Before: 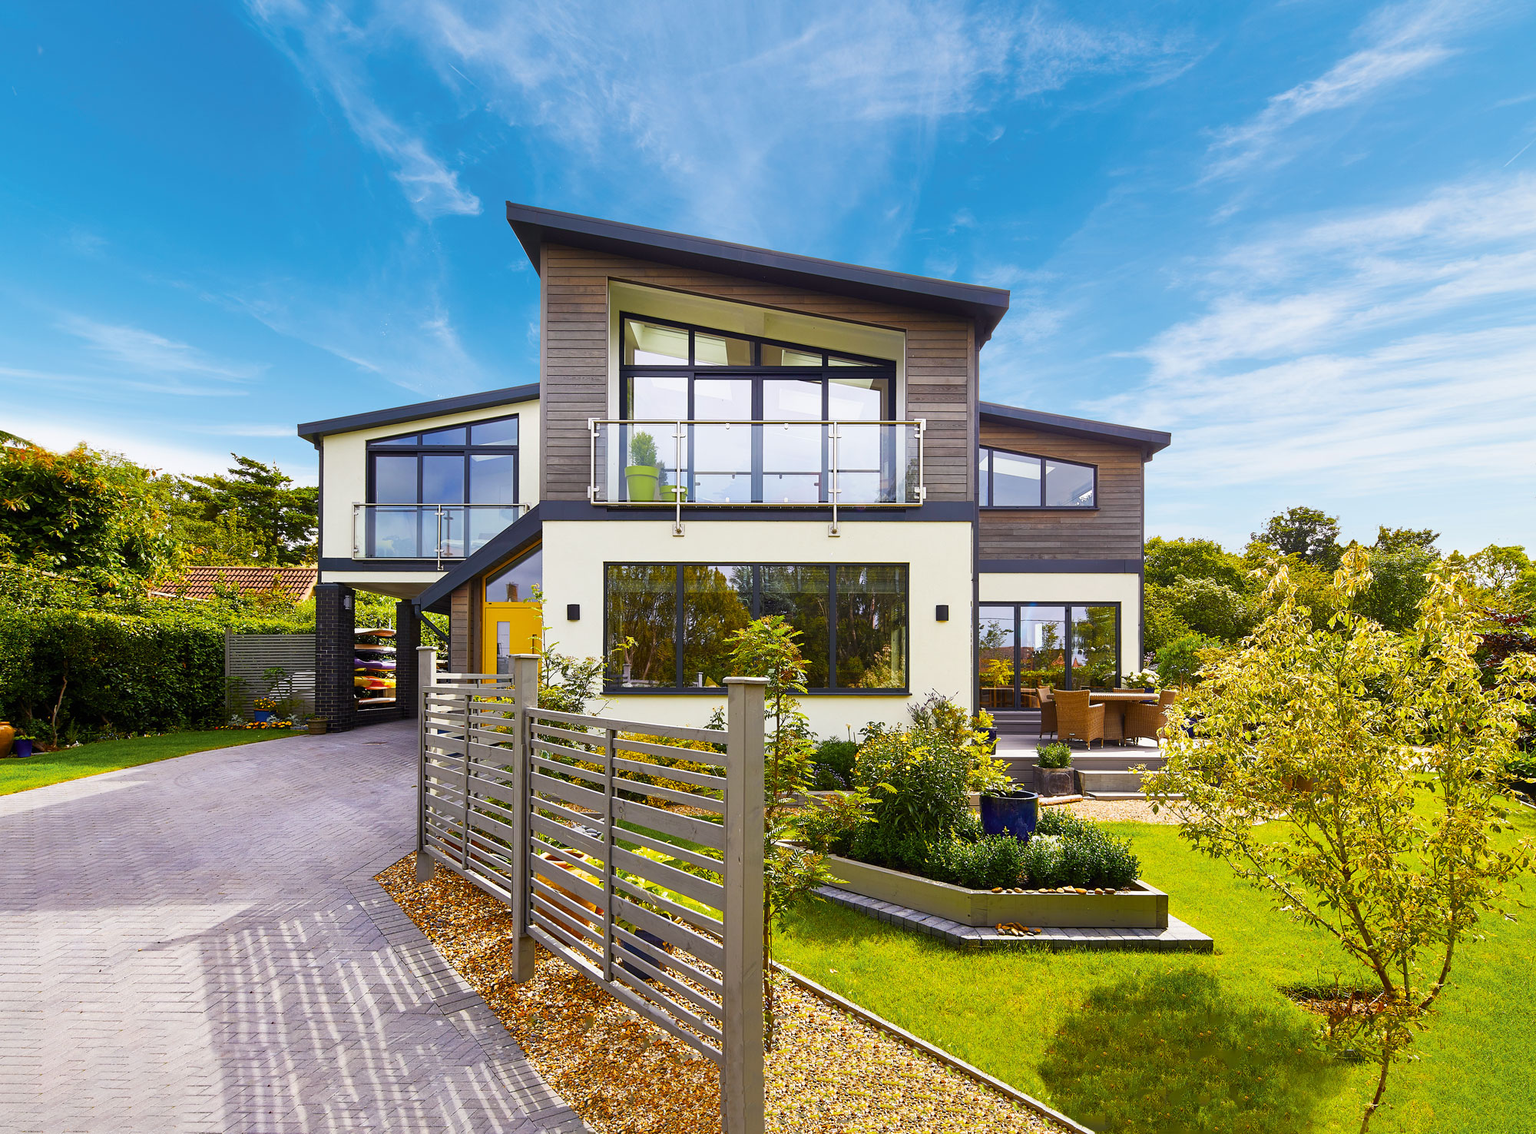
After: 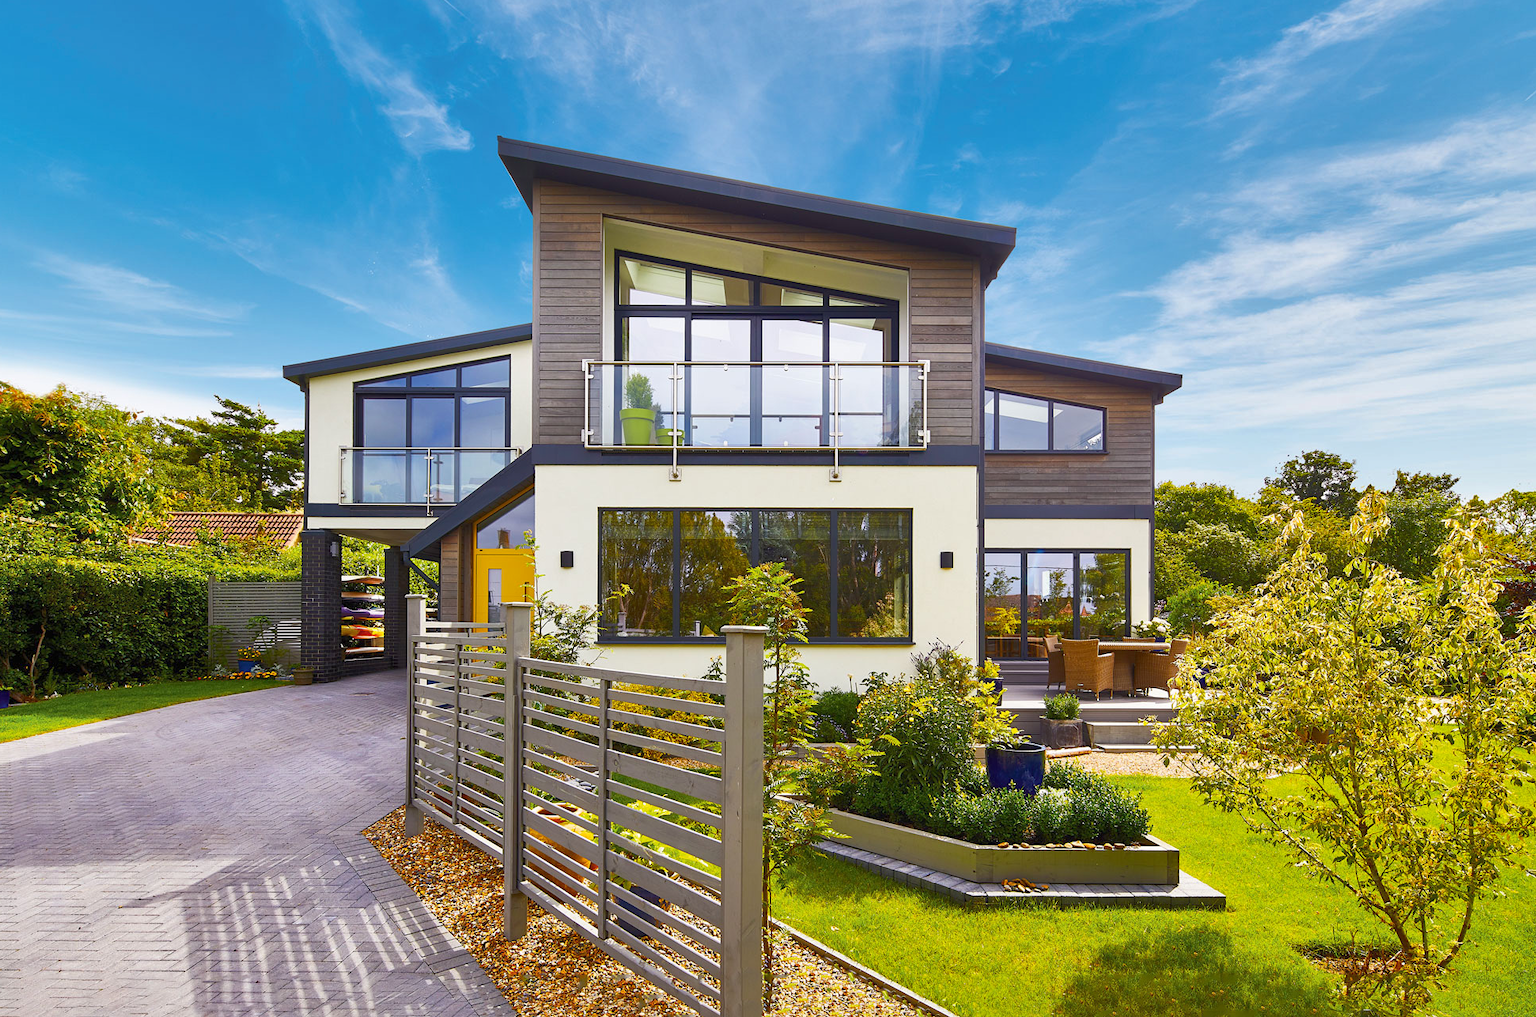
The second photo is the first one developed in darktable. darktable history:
crop: left 1.507%, top 6.147%, right 1.379%, bottom 6.637%
shadows and highlights: shadows 53, soften with gaussian
rgb curve: curves: ch0 [(0, 0) (0.093, 0.159) (0.241, 0.265) (0.414, 0.42) (1, 1)], compensate middle gray true, preserve colors basic power
